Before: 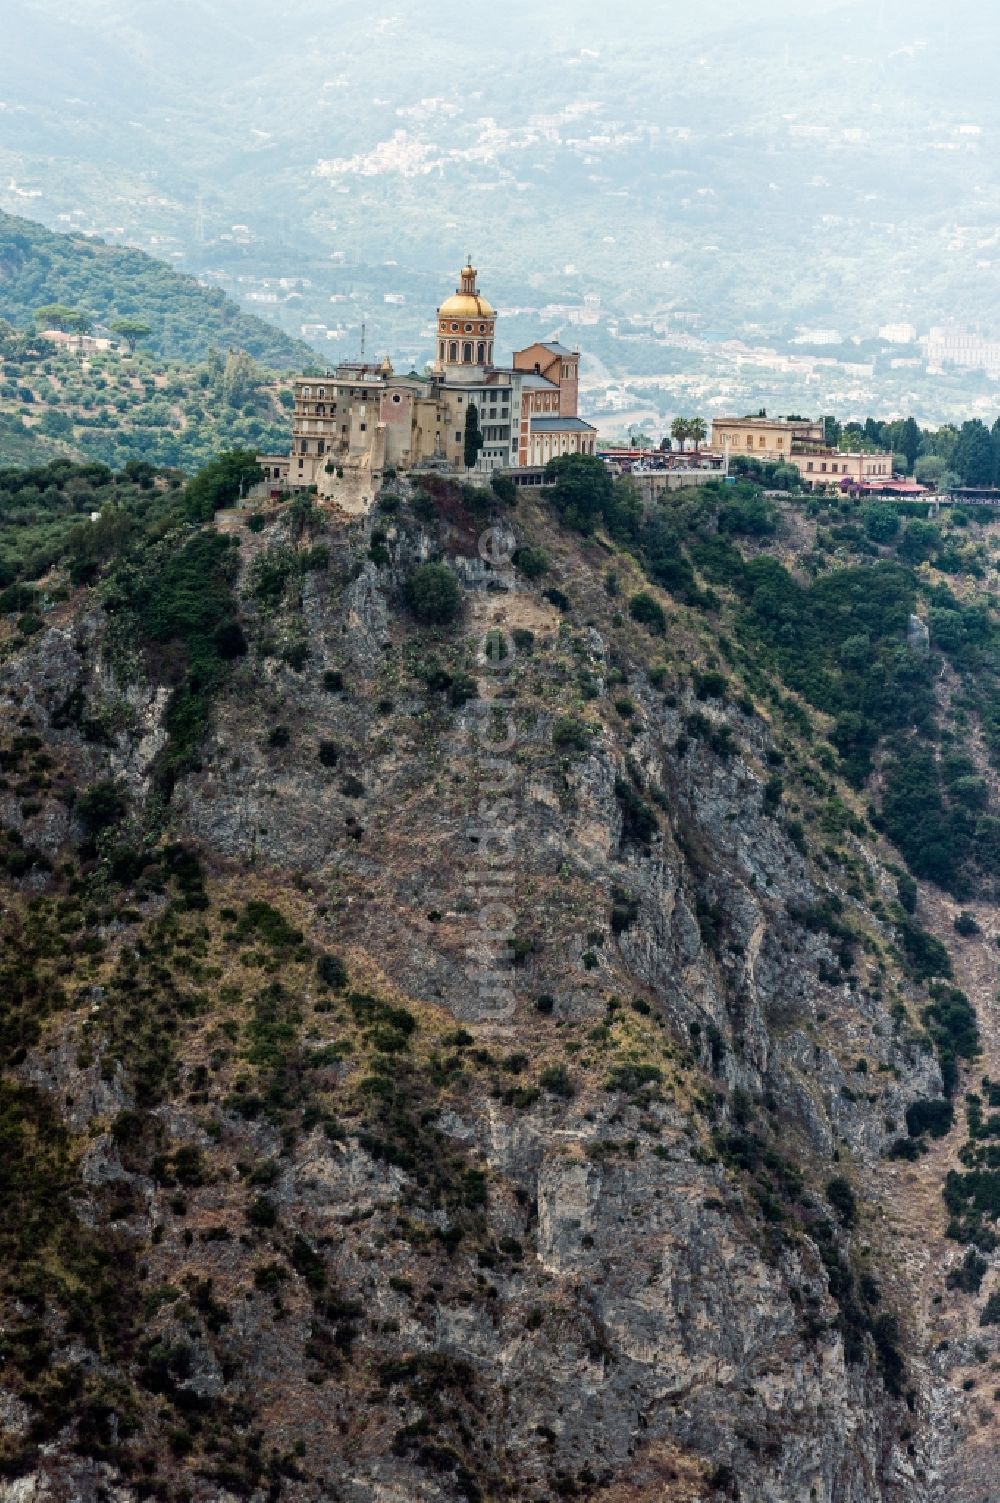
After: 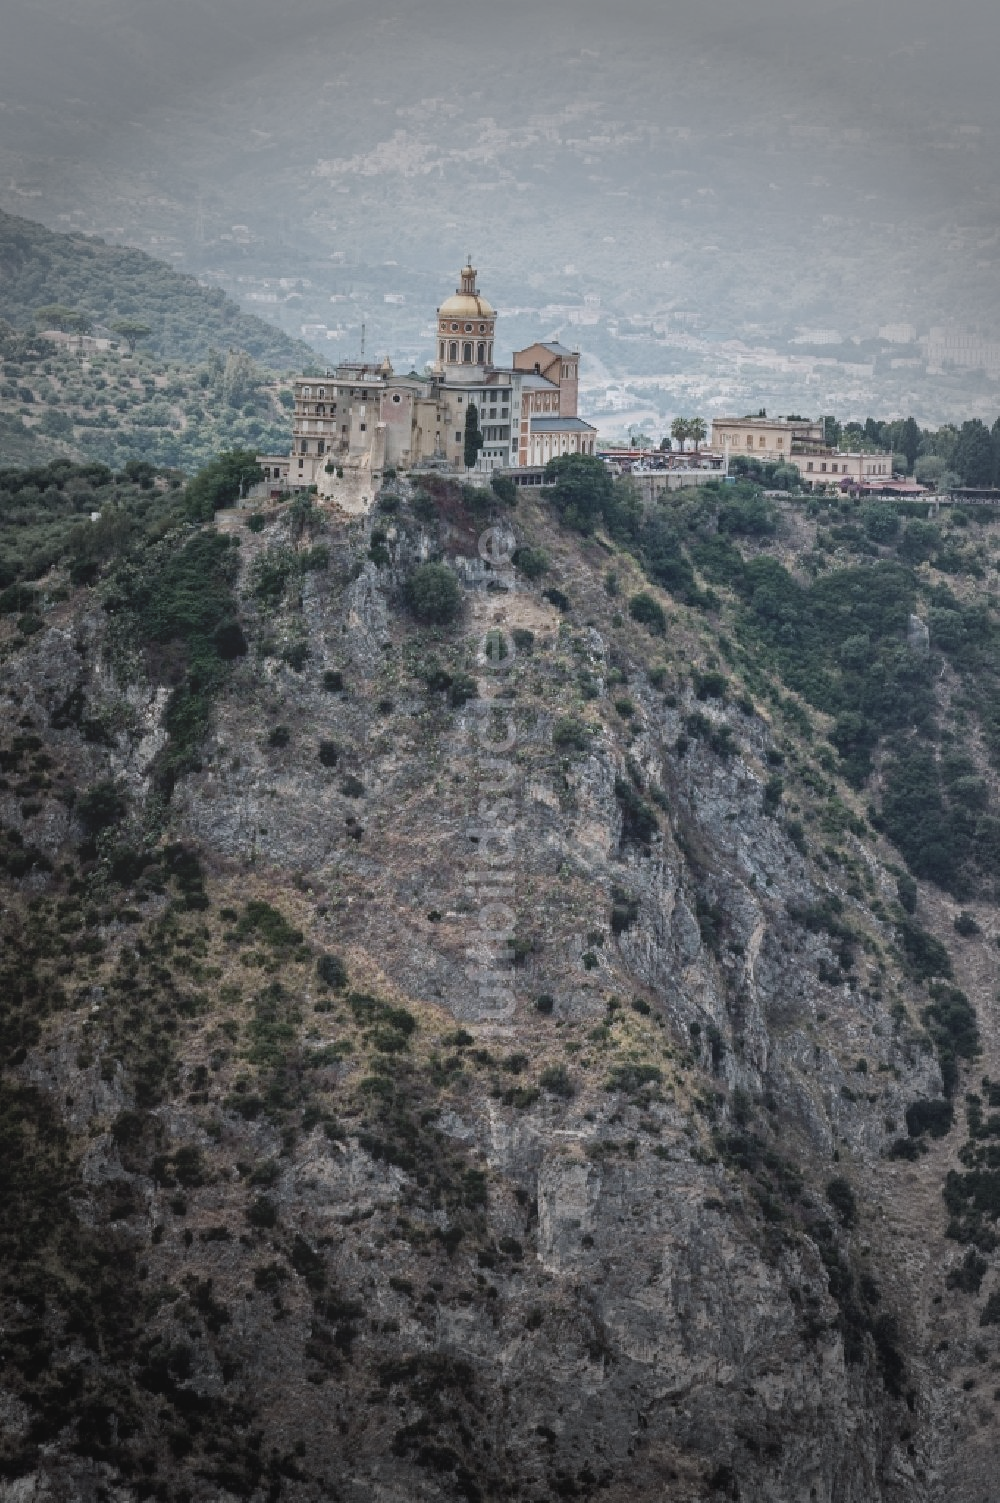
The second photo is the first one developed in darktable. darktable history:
exposure: black level correction 0.001, exposure 0.499 EV, compensate exposure bias true, compensate highlight preservation false
color calibration: illuminant as shot in camera, x 0.358, y 0.373, temperature 4628.91 K
contrast brightness saturation: contrast -0.256, saturation -0.43
vignetting: fall-off start 34.69%, fall-off radius 64.89%, brightness -0.698, width/height ratio 0.954, unbound false
